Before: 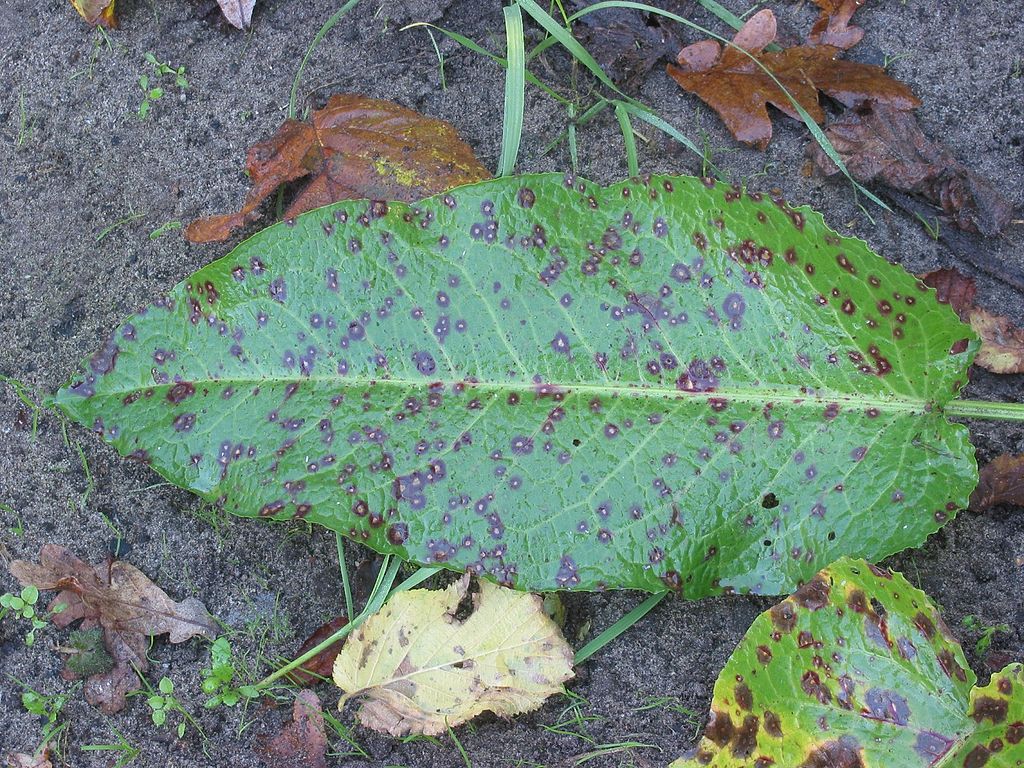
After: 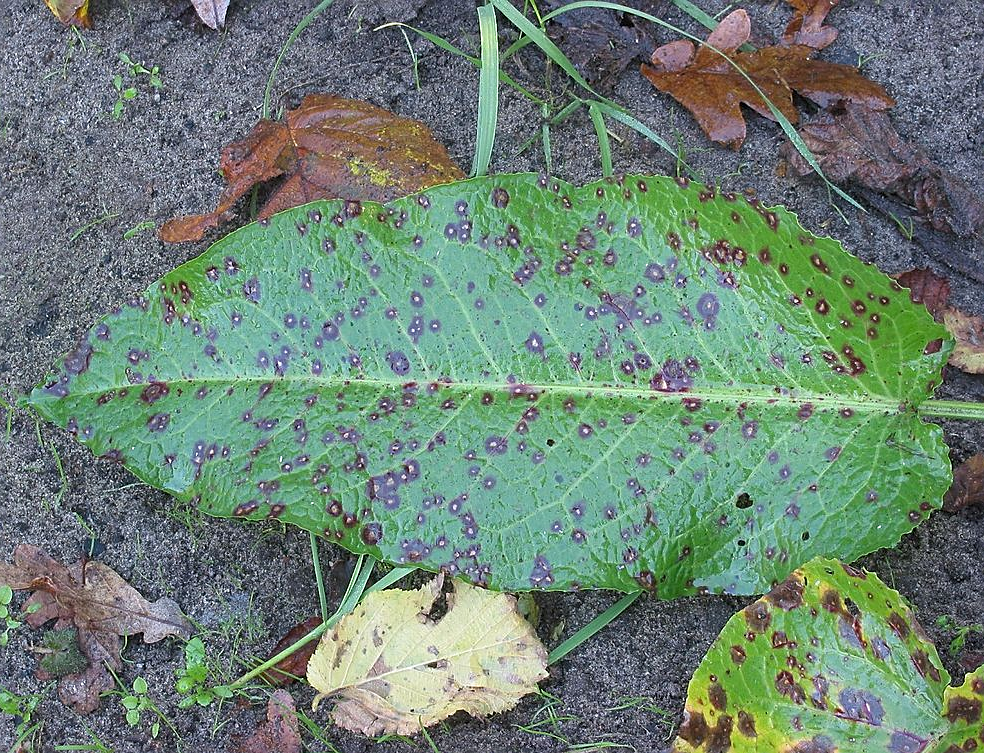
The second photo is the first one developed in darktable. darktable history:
crop and rotate: left 2.583%, right 1.315%, bottom 1.924%
sharpen: on, module defaults
color balance rgb: perceptual saturation grading › global saturation 4.537%
